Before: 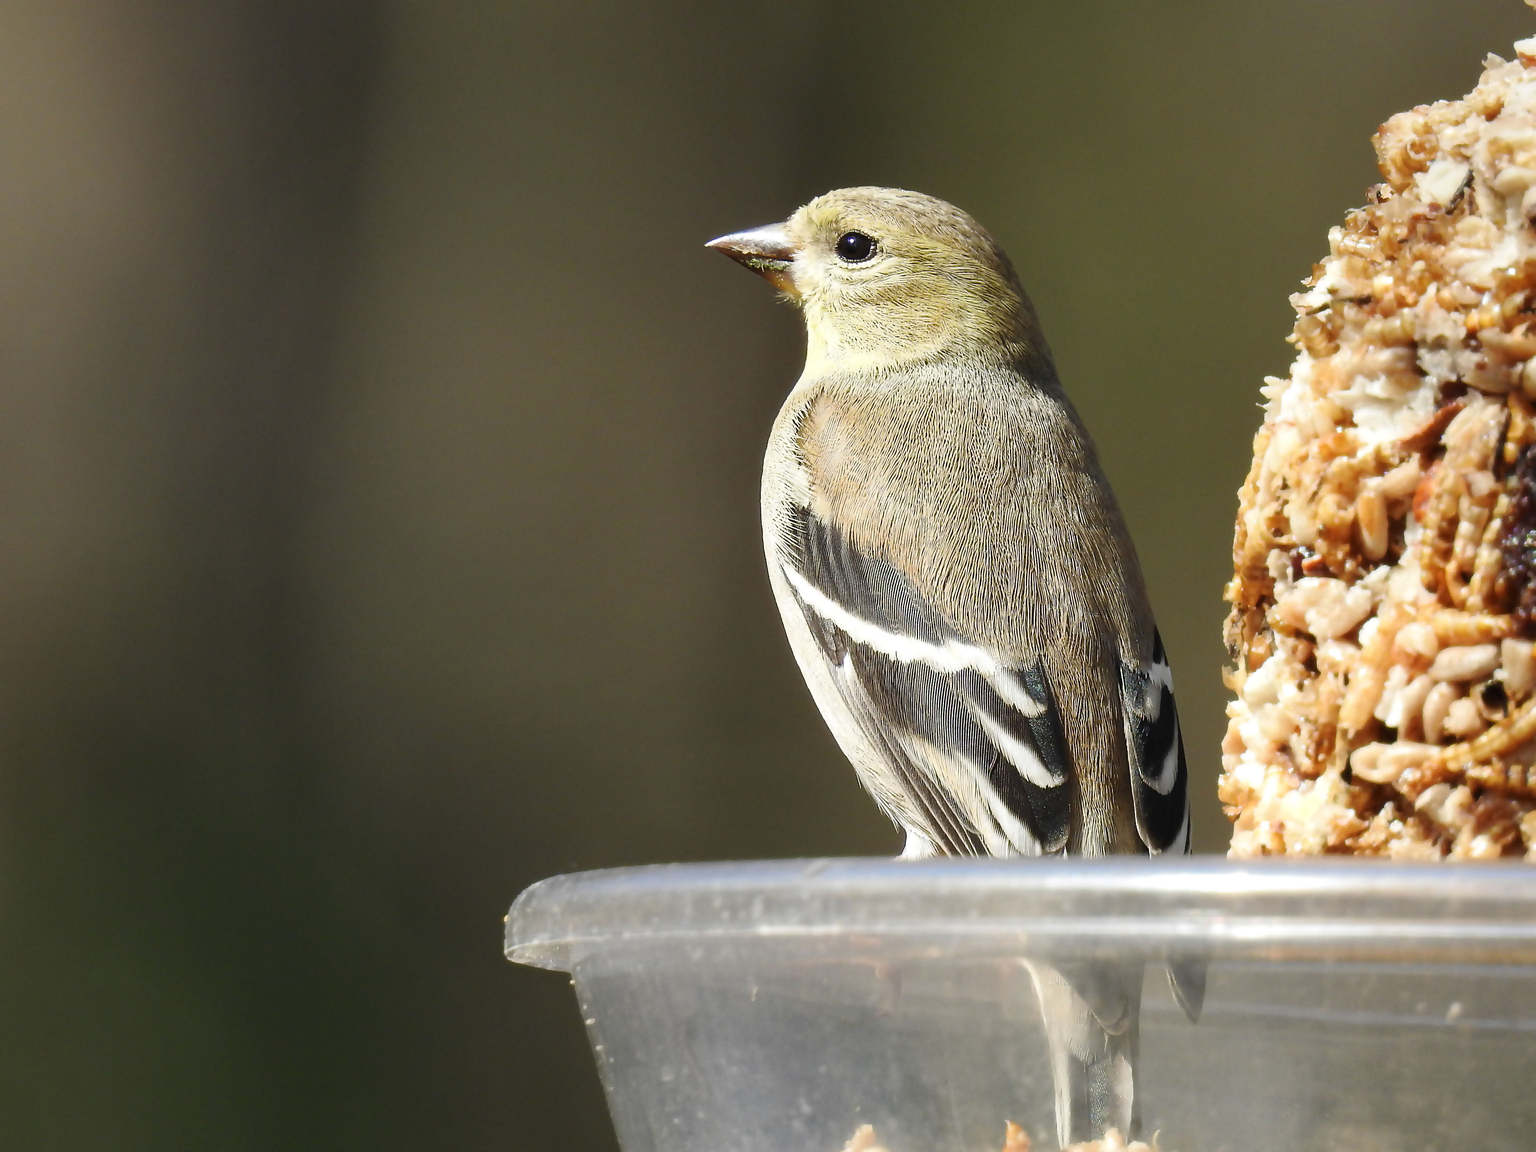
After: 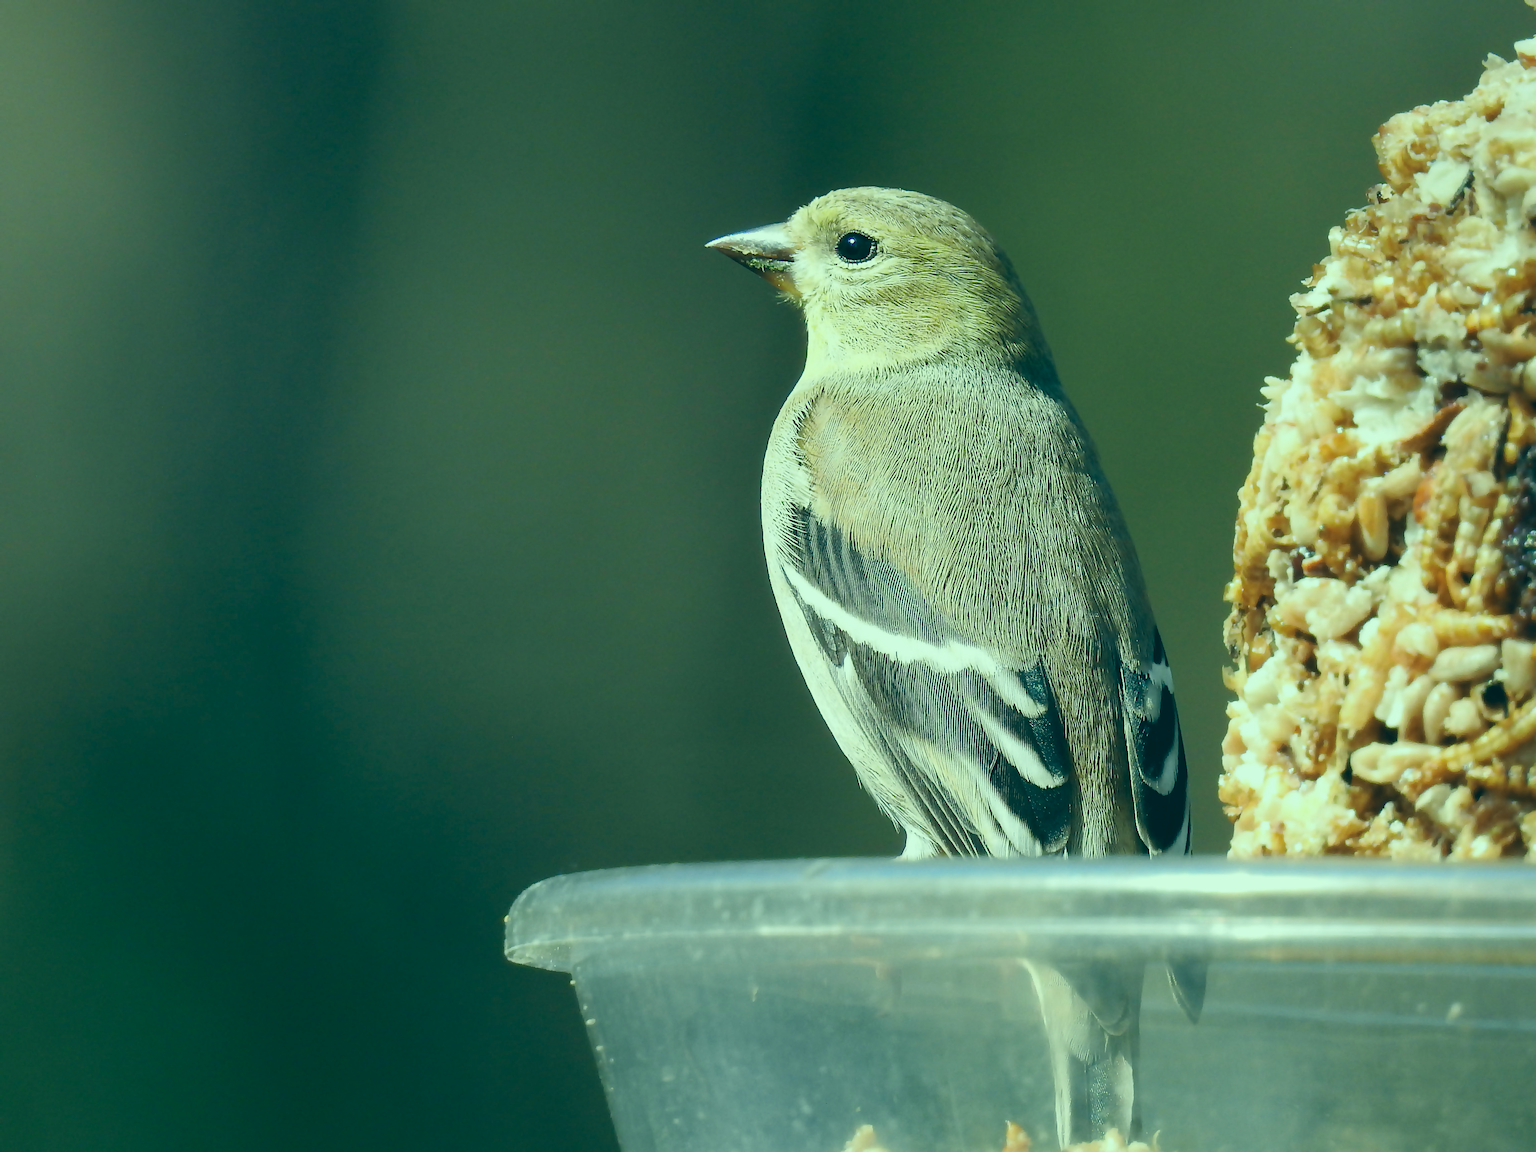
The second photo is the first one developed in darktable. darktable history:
color correction: highlights a* -19.59, highlights b* 9.8, shadows a* -20.61, shadows b* -10.8
contrast brightness saturation: contrast -0.096, saturation -0.081
